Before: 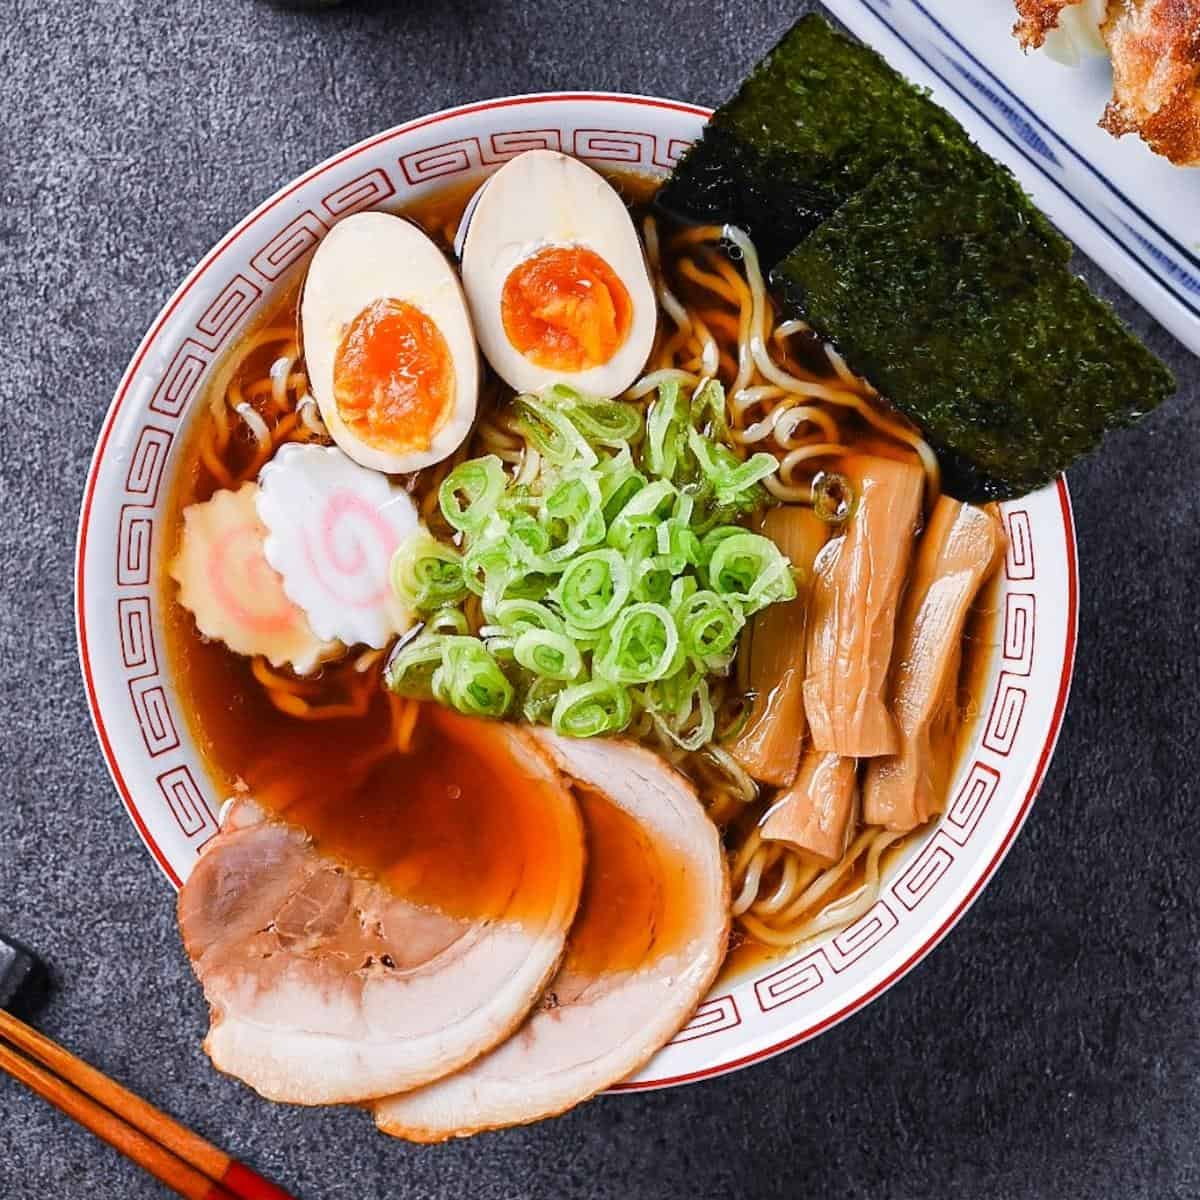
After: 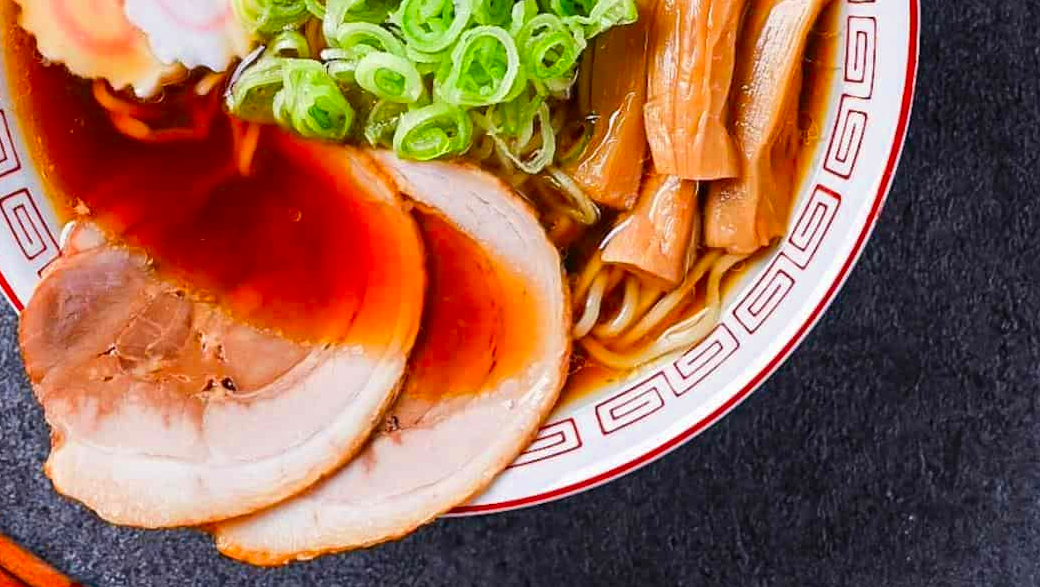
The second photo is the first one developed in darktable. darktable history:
color zones: curves: ch0 [(0, 0.613) (0.01, 0.613) (0.245, 0.448) (0.498, 0.529) (0.642, 0.665) (0.879, 0.777) (0.99, 0.613)]; ch1 [(0, 0) (0.143, 0) (0.286, 0) (0.429, 0) (0.571, 0) (0.714, 0) (0.857, 0)], mix -131.09%
crop and rotate: left 13.306%, top 48.129%, bottom 2.928%
